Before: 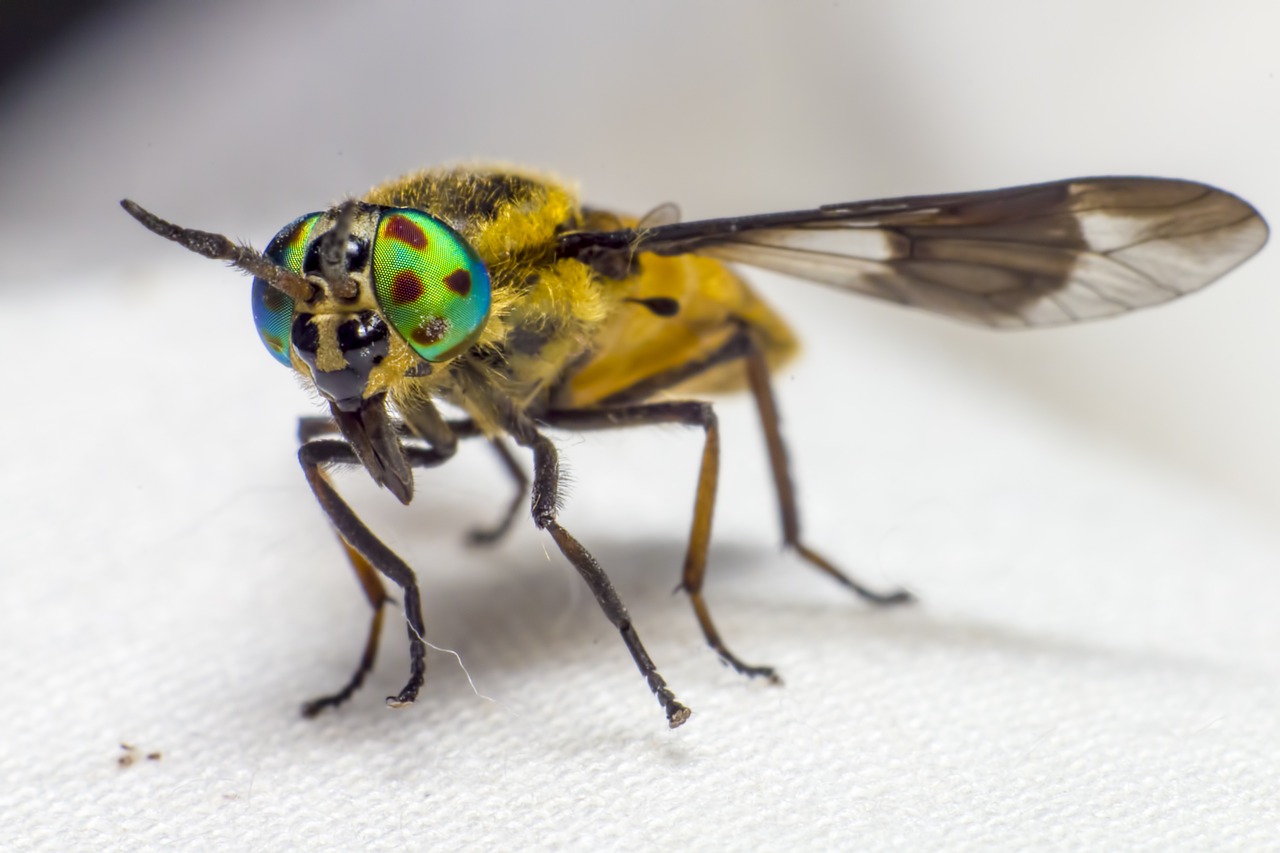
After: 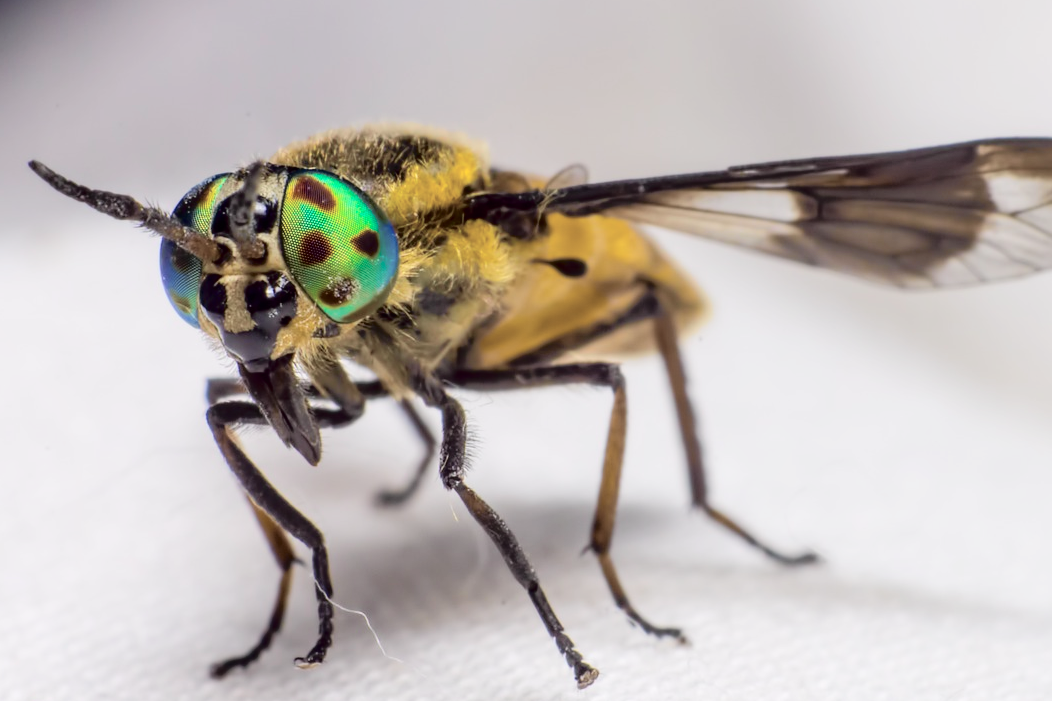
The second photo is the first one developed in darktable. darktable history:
crop and rotate: left 7.196%, top 4.574%, right 10.605%, bottom 13.178%
local contrast: mode bilateral grid, contrast 100, coarseness 100, detail 94%, midtone range 0.2
tone curve: curves: ch0 [(0, 0) (0.105, 0.044) (0.195, 0.128) (0.283, 0.283) (0.384, 0.404) (0.485, 0.531) (0.635, 0.7) (0.832, 0.858) (1, 0.977)]; ch1 [(0, 0) (0.161, 0.092) (0.35, 0.33) (0.379, 0.401) (0.448, 0.478) (0.498, 0.503) (0.531, 0.537) (0.586, 0.563) (0.687, 0.648) (1, 1)]; ch2 [(0, 0) (0.359, 0.372) (0.437, 0.437) (0.483, 0.484) (0.53, 0.515) (0.556, 0.553) (0.635, 0.589) (1, 1)], color space Lab, independent channels, preserve colors none
